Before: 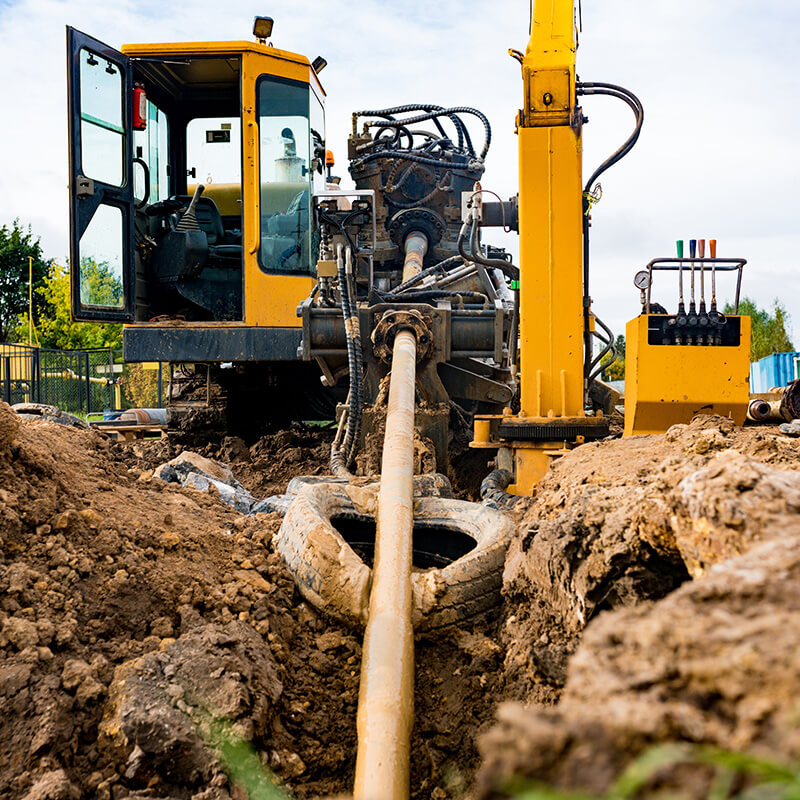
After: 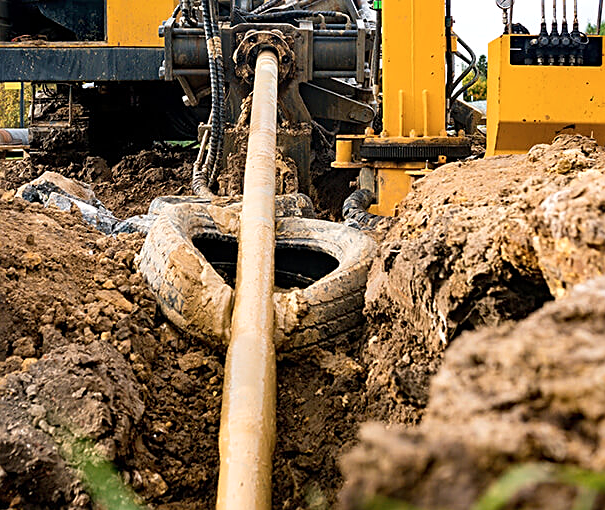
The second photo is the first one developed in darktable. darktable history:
color zones: curves: ch0 [(0, 0.613) (0.01, 0.613) (0.245, 0.448) (0.498, 0.529) (0.642, 0.665) (0.879, 0.777) (0.99, 0.613)]; ch1 [(0, 0) (0.143, 0) (0.286, 0) (0.429, 0) (0.571, 0) (0.714, 0) (0.857, 0)], mix -93.41%
crop and rotate: left 17.299%, top 35.115%, right 7.015%, bottom 1.024%
sharpen: on, module defaults
exposure: exposure 0.207 EV, compensate highlight preservation false
